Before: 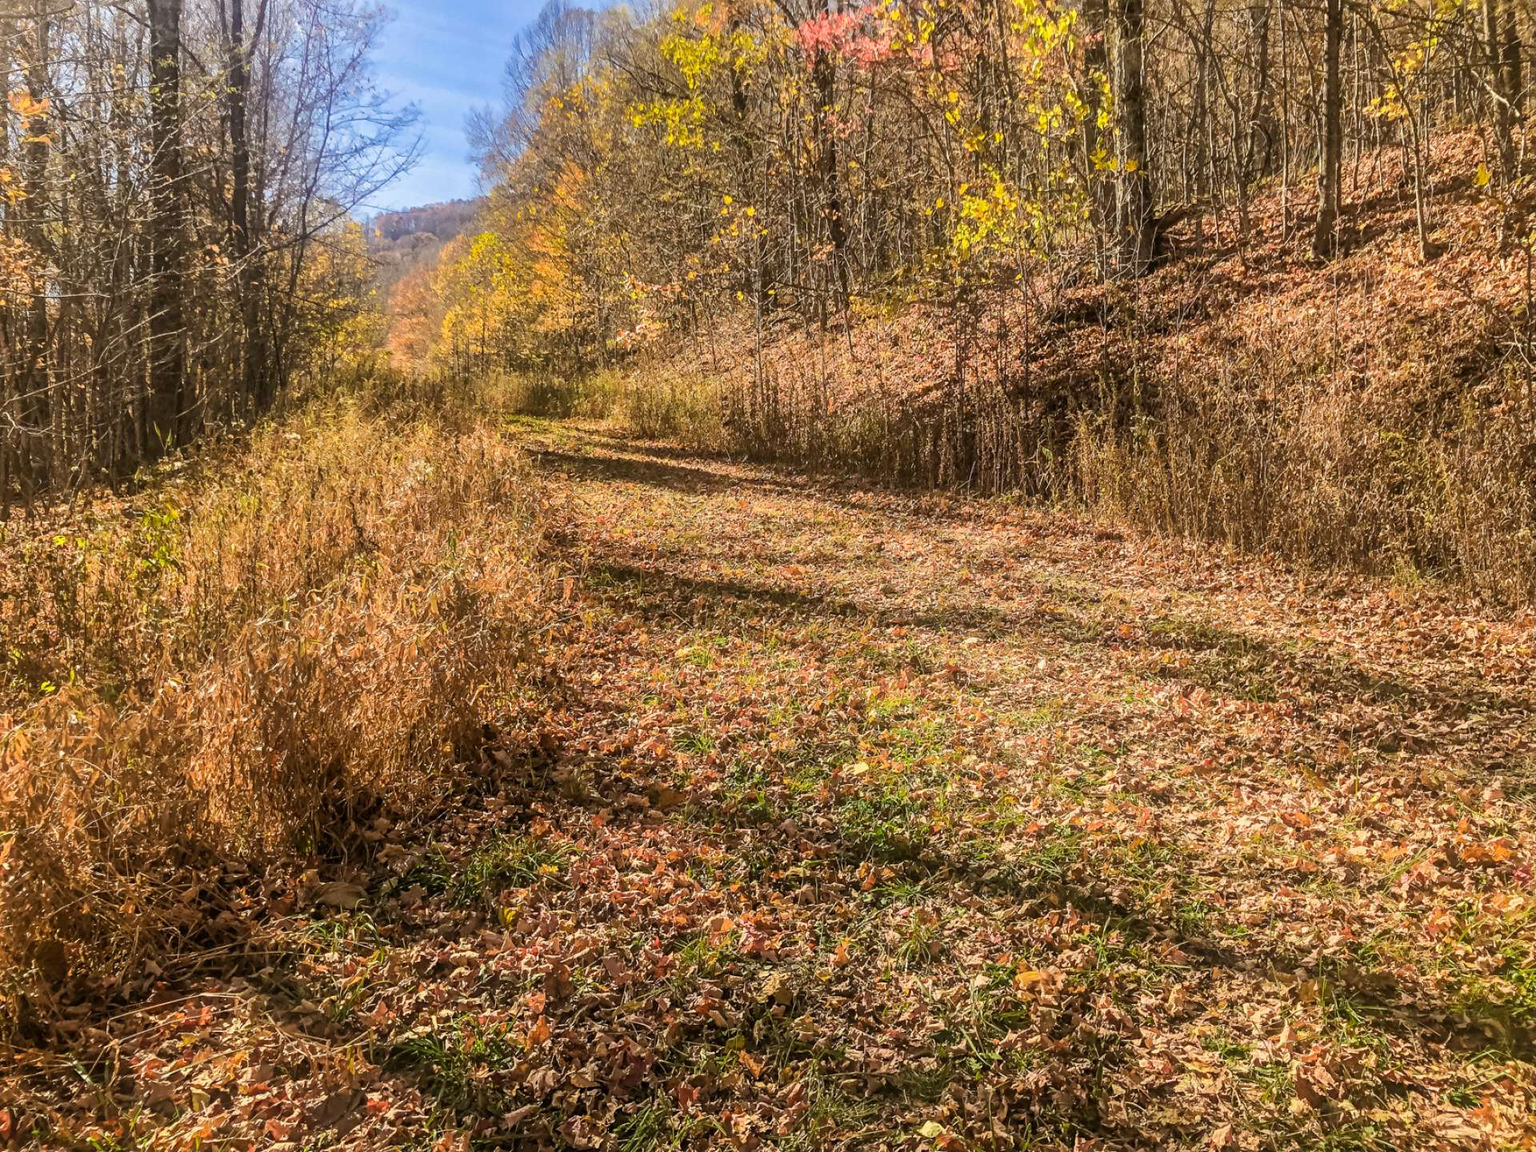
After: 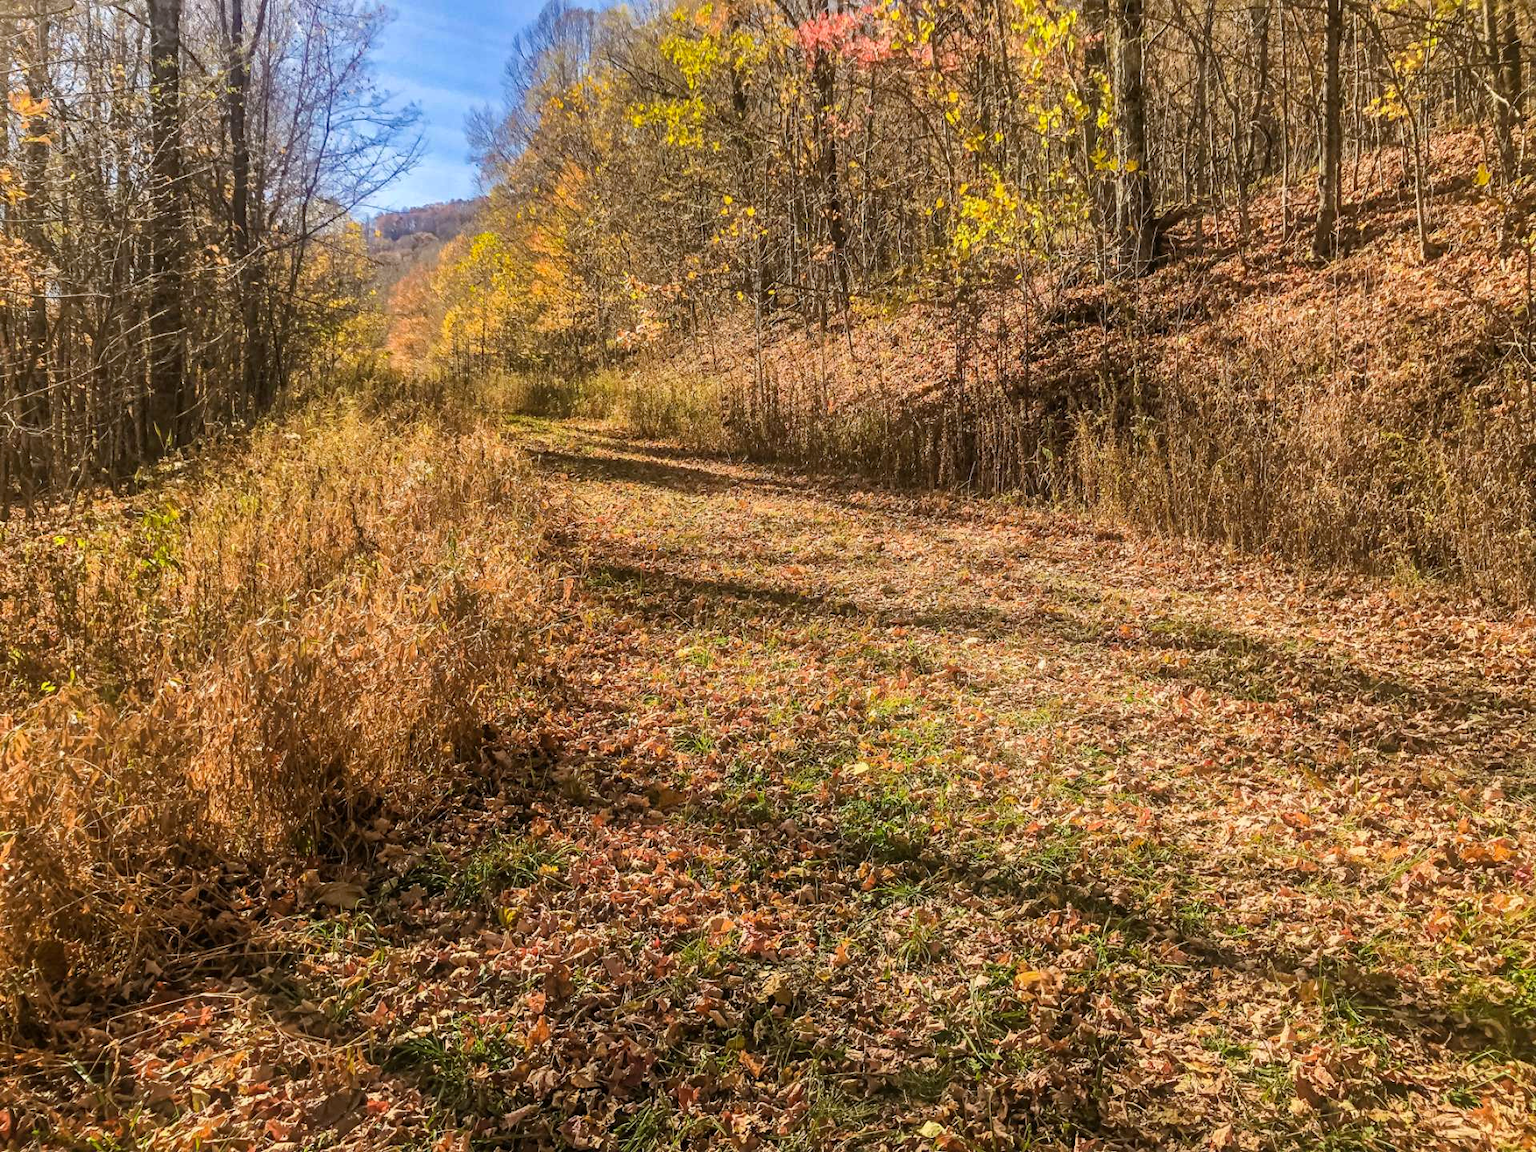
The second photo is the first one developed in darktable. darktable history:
haze removal: strength 0.29, distance 0.25, compatibility mode true, adaptive false
